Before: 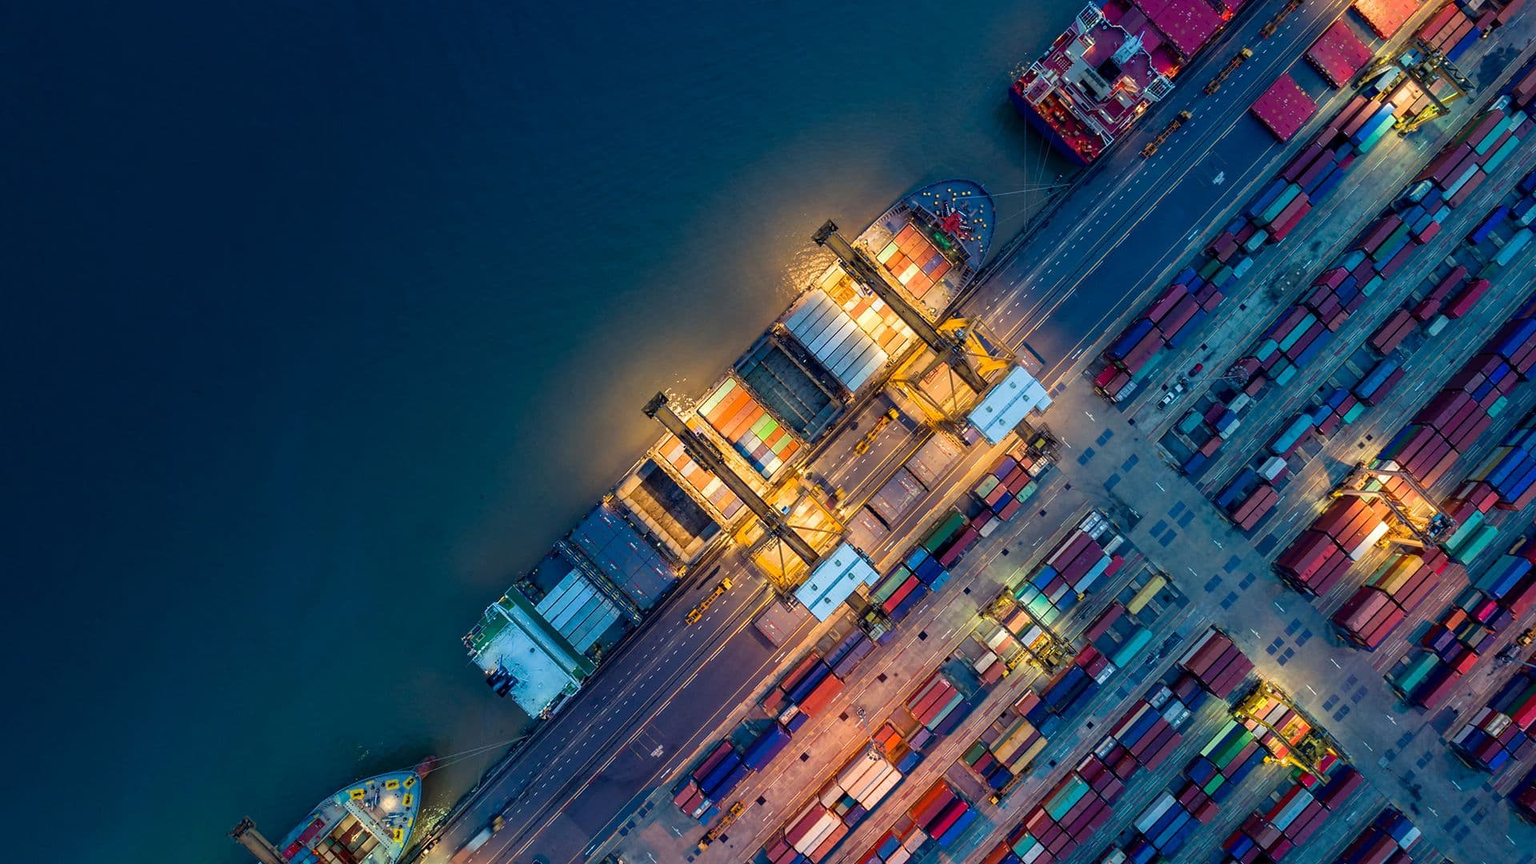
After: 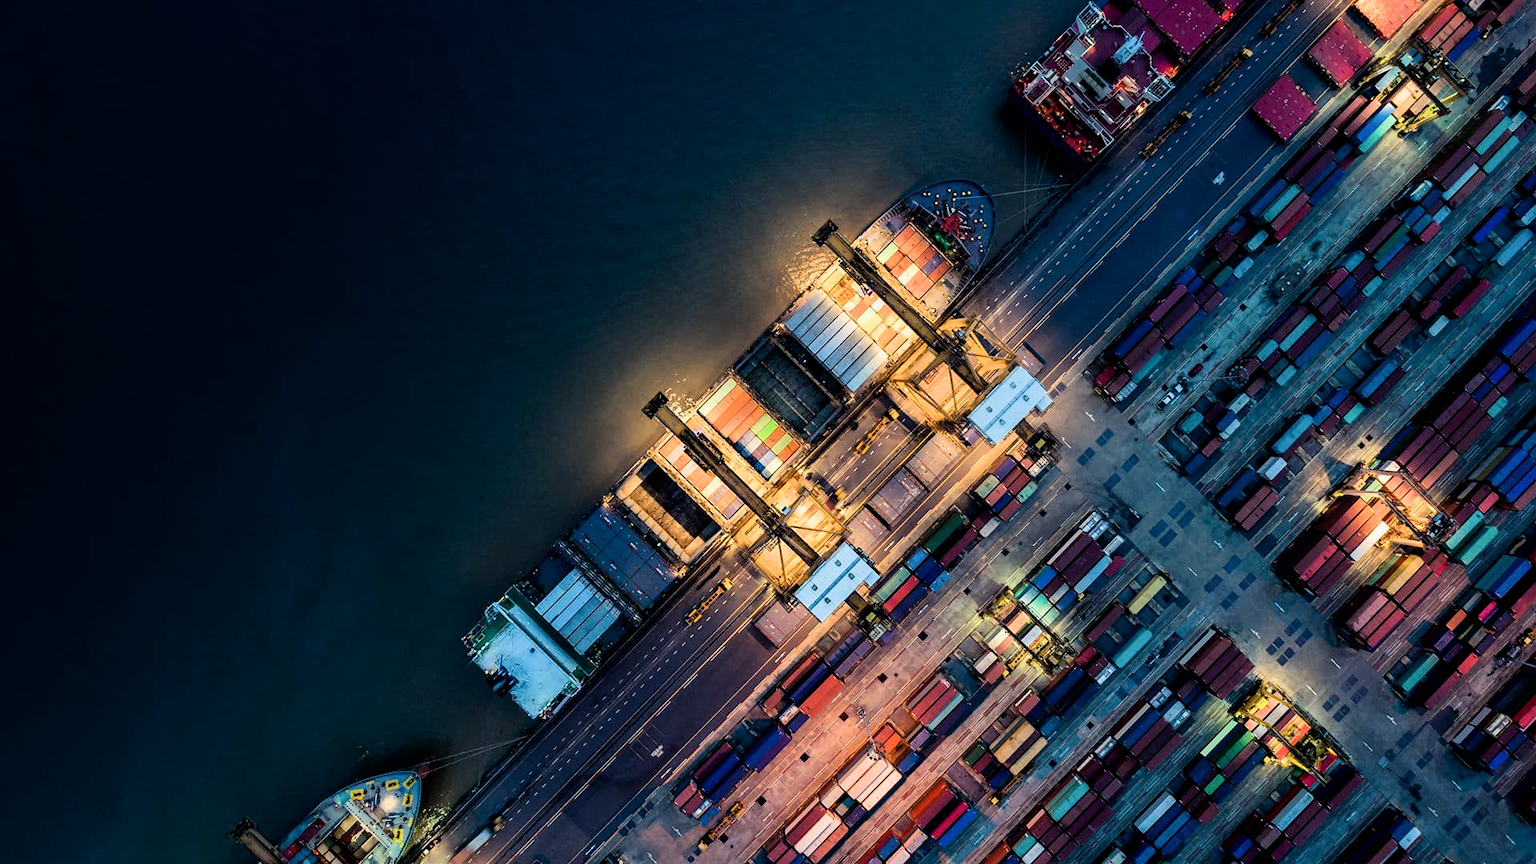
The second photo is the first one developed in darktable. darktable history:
filmic rgb: black relative exposure -5.42 EV, white relative exposure 2.85 EV, dynamic range scaling -37.73%, hardness 4, contrast 1.605, highlights saturation mix -0.93%
